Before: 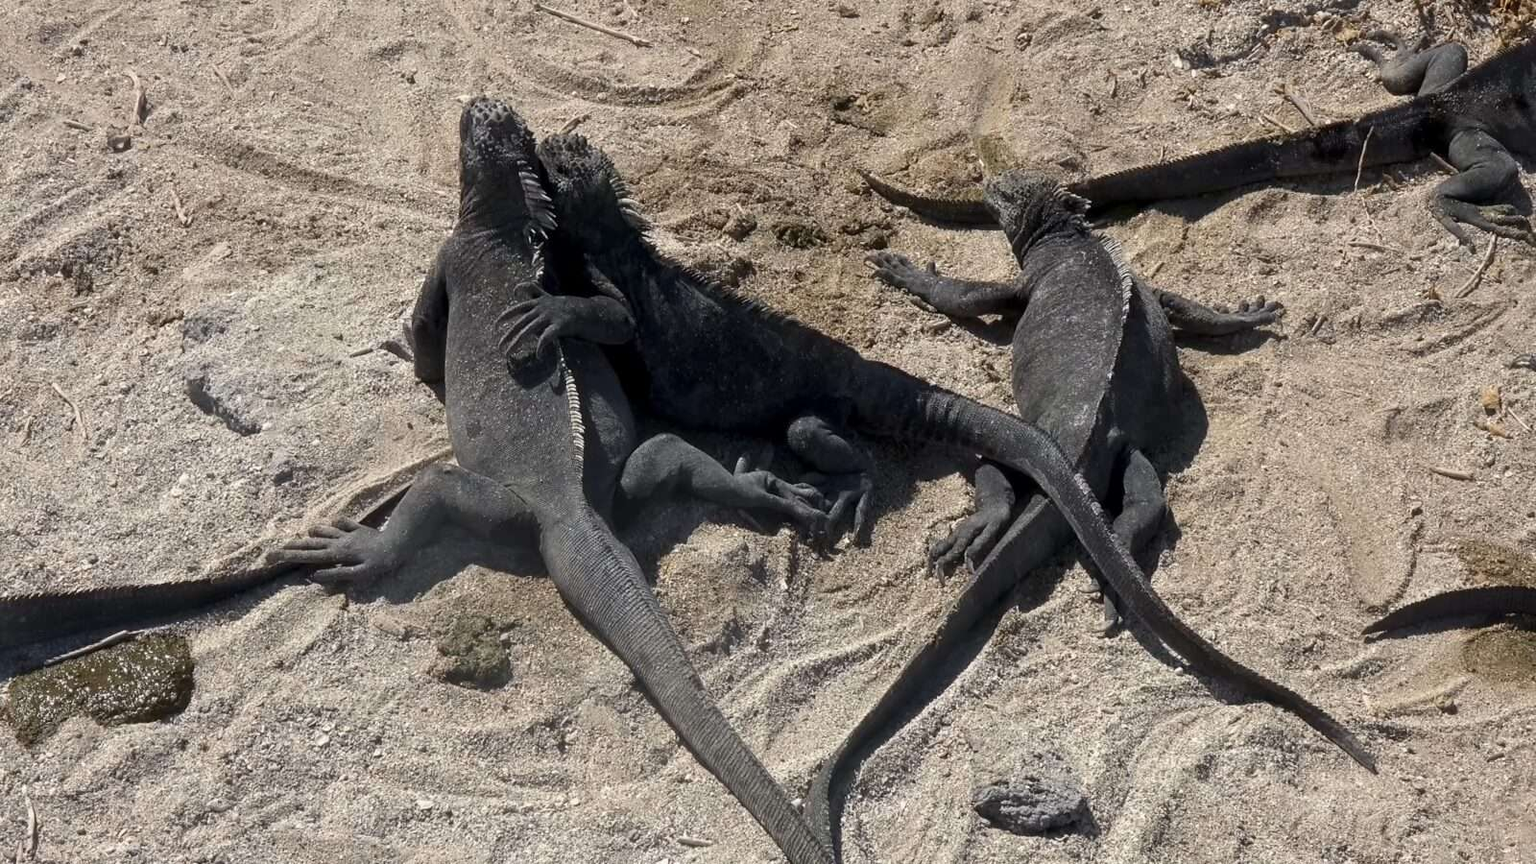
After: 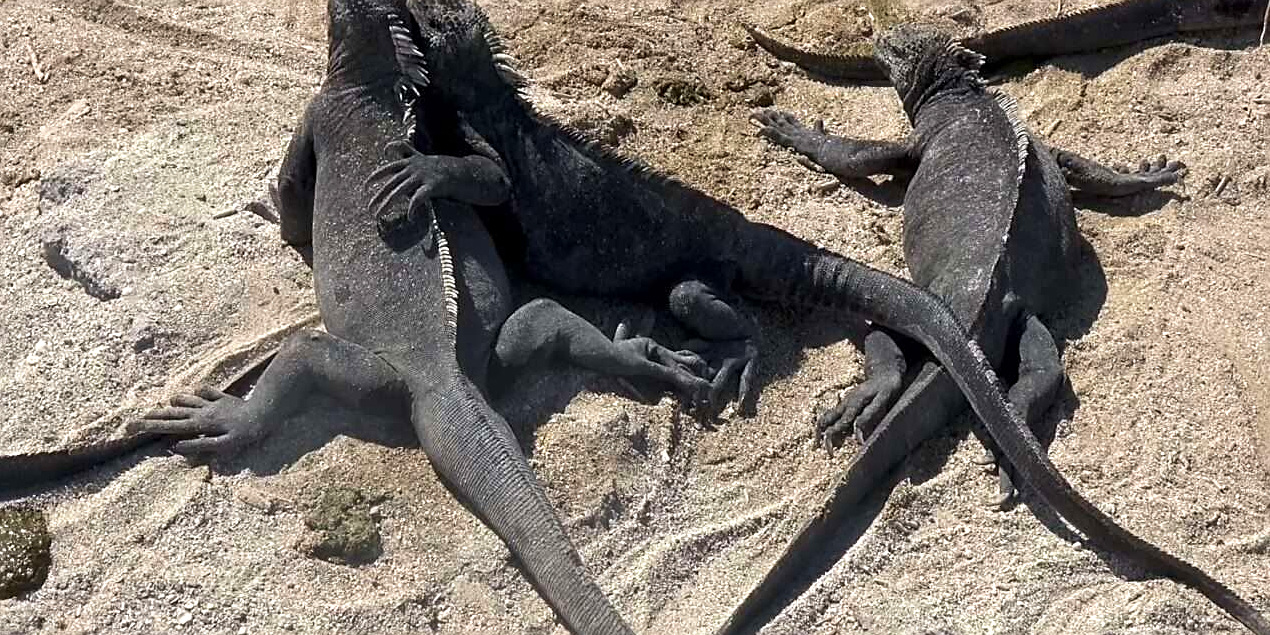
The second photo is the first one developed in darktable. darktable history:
crop: left 9.483%, top 17.003%, right 11.123%, bottom 12.35%
exposure: exposure 0.378 EV, compensate exposure bias true, compensate highlight preservation false
velvia: strength 15.51%
sharpen: on, module defaults
